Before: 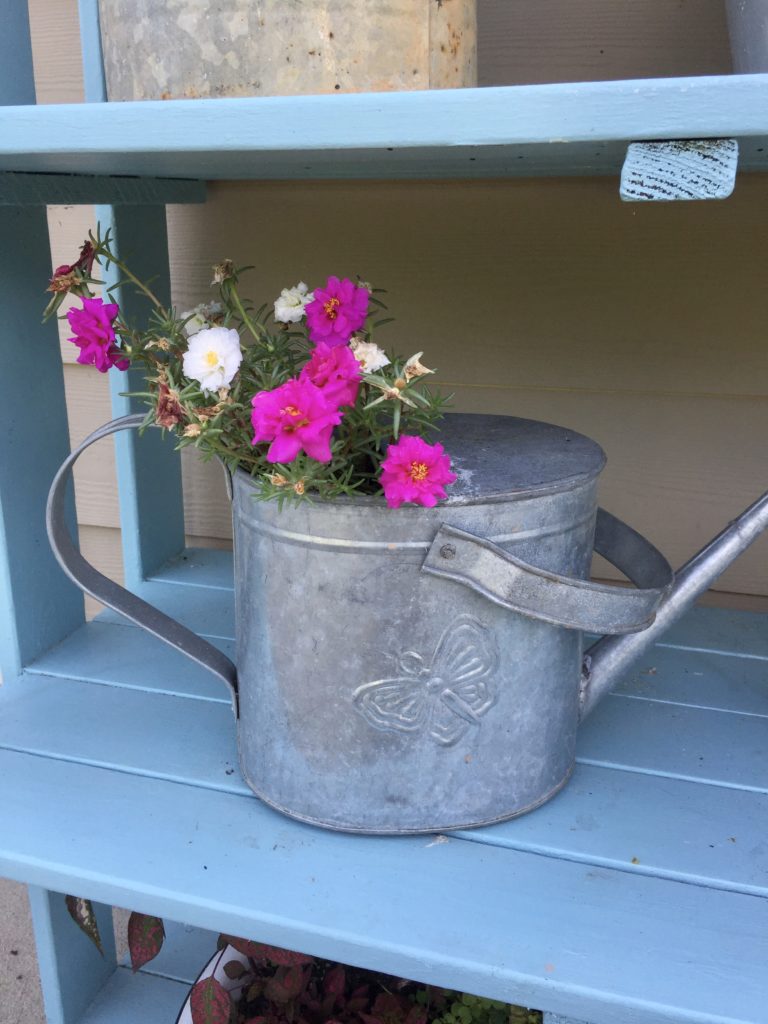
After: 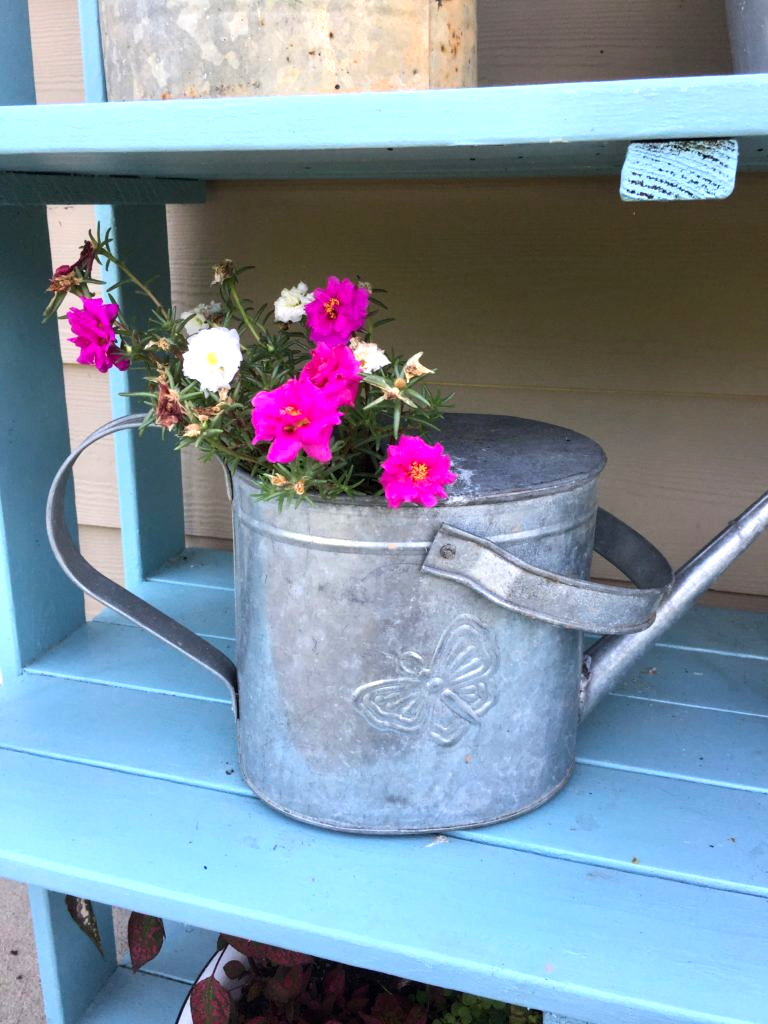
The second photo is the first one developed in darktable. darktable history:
tone equalizer: -8 EV -0.715 EV, -7 EV -0.683 EV, -6 EV -0.566 EV, -5 EV -0.384 EV, -3 EV 0.404 EV, -2 EV 0.6 EV, -1 EV 0.679 EV, +0 EV 0.772 EV, edges refinement/feathering 500, mask exposure compensation -1.57 EV, preserve details no
